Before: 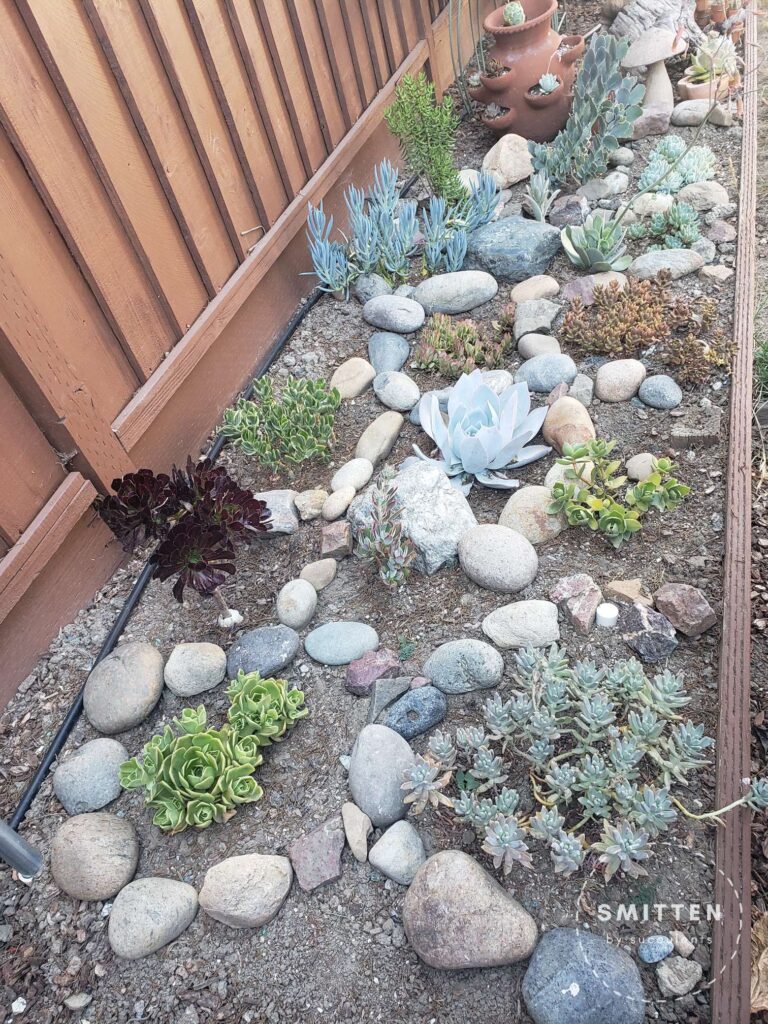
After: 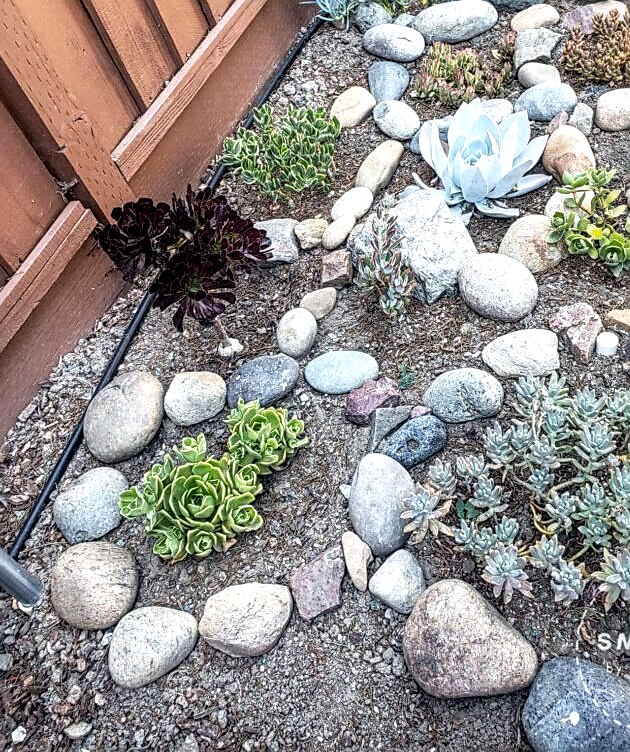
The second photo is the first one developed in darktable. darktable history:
local contrast: highlights 19%, detail 186%
color balance: output saturation 120%
crop: top 26.531%, right 17.959%
sharpen: on, module defaults
